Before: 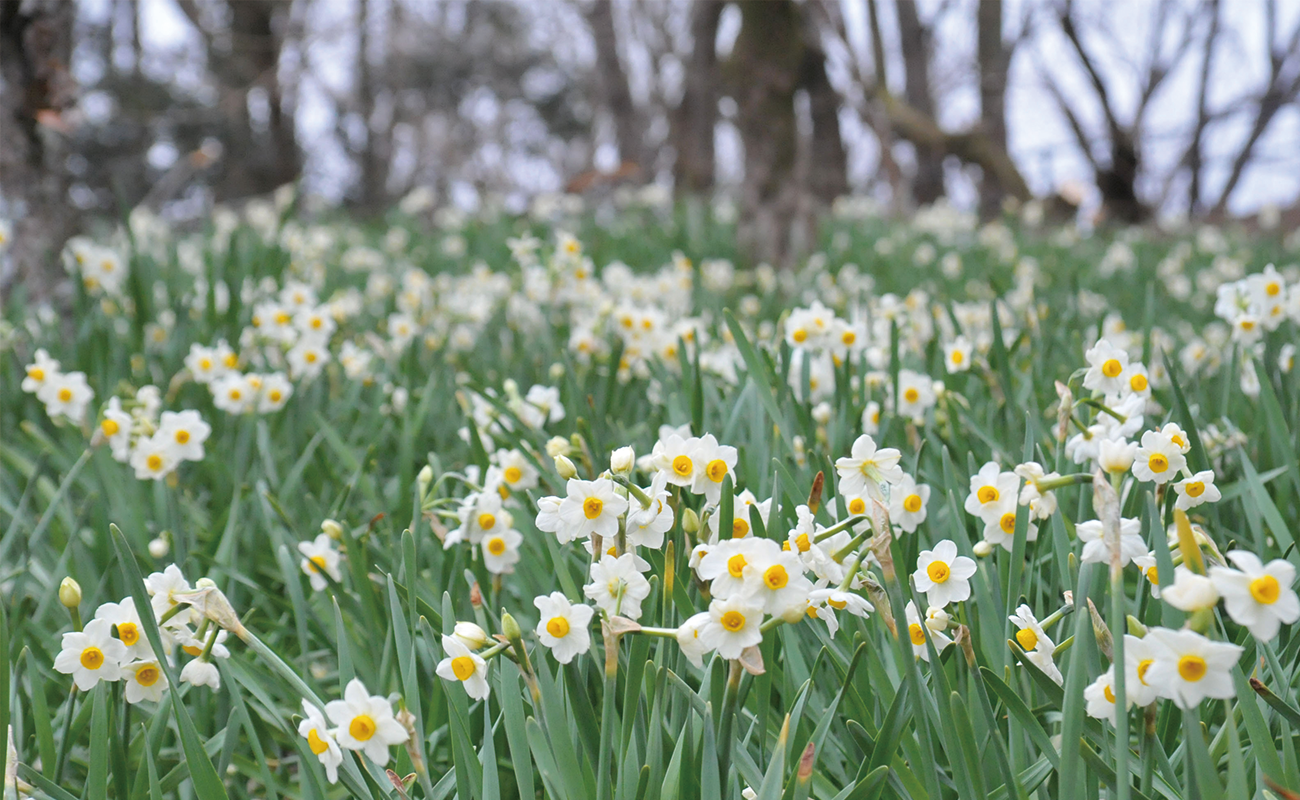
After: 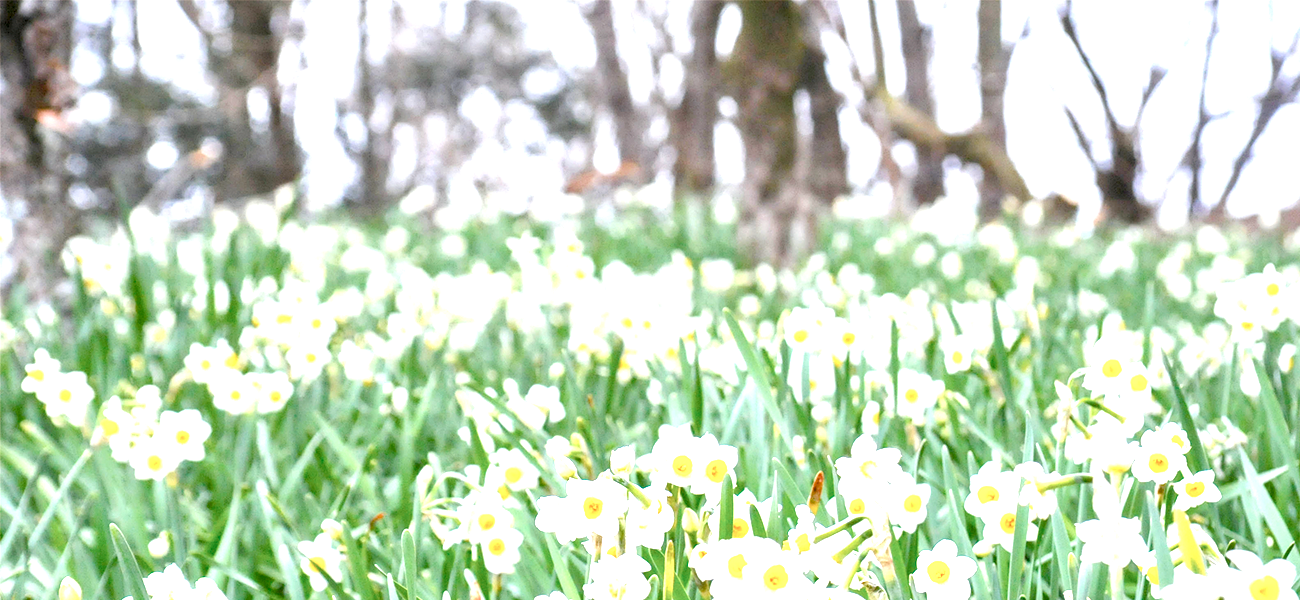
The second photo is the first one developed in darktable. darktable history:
local contrast: on, module defaults
tone equalizer: on, module defaults
color balance rgb: shadows lift › luminance -9.41%, highlights gain › luminance 17.6%, global offset › luminance -1.45%, perceptual saturation grading › highlights -17.77%, perceptual saturation grading › mid-tones 33.1%, perceptual saturation grading › shadows 50.52%, global vibrance 24.22%
crop: bottom 24.988%
exposure: black level correction 0, exposure 1.45 EV, compensate exposure bias true, compensate highlight preservation false
